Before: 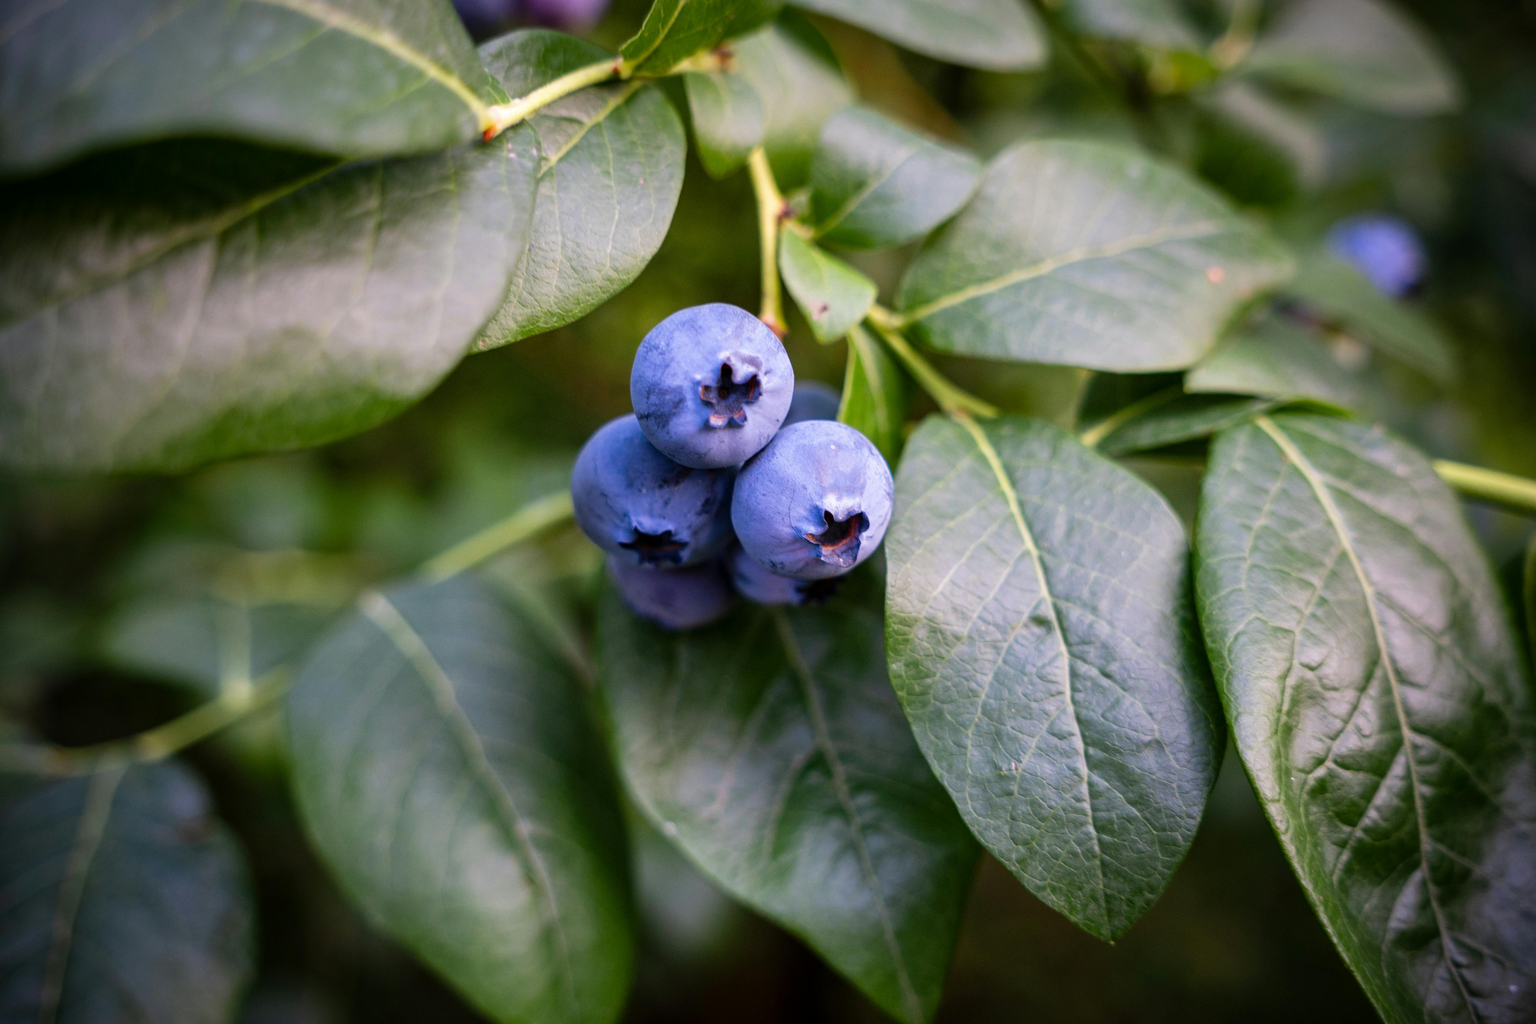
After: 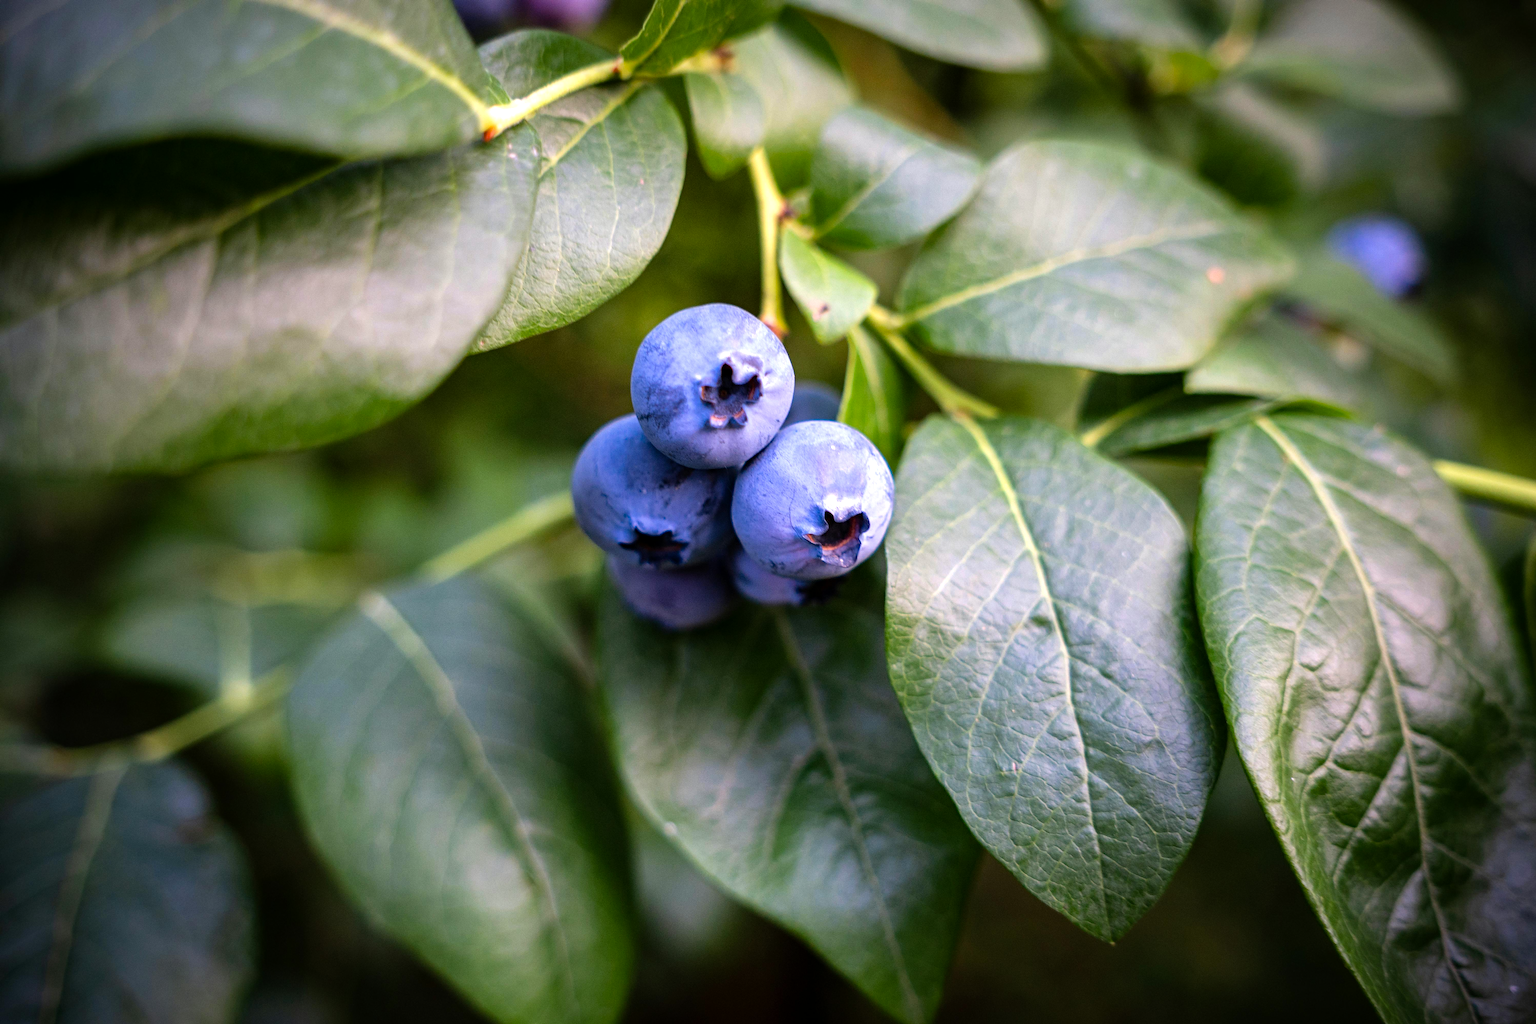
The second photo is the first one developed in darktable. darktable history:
haze removal: compatibility mode true, adaptive false
tone equalizer: -8 EV -0.383 EV, -7 EV -0.396 EV, -6 EV -0.3 EV, -5 EV -0.218 EV, -3 EV 0.215 EV, -2 EV 0.361 EV, -1 EV 0.368 EV, +0 EV 0.407 EV
